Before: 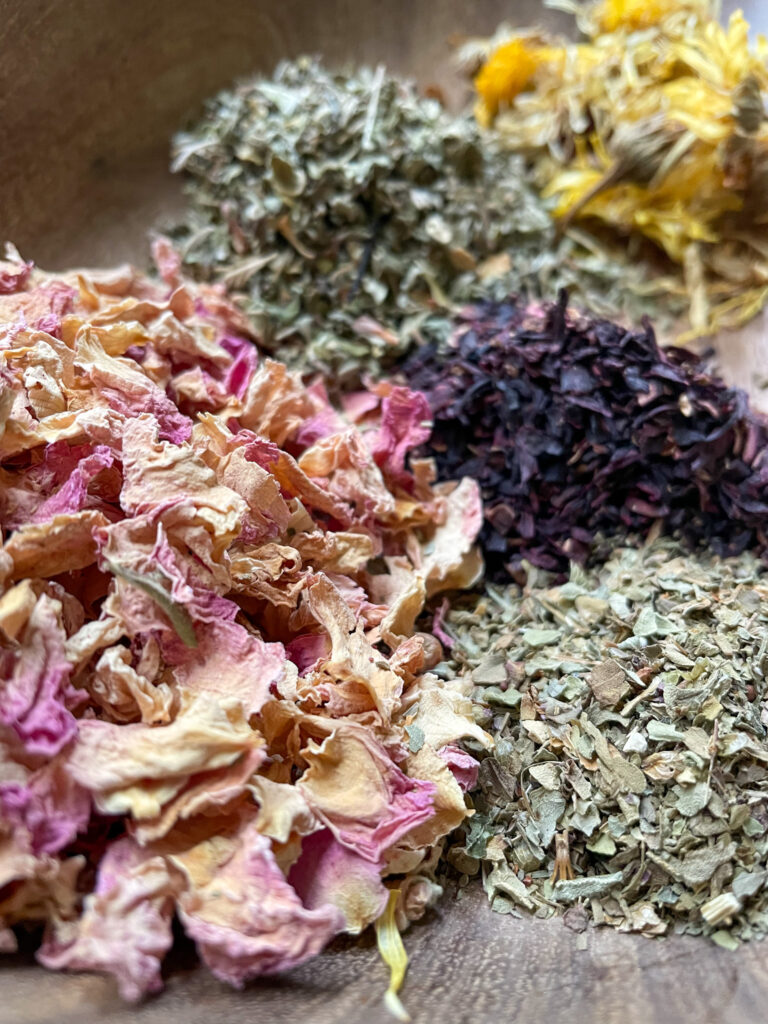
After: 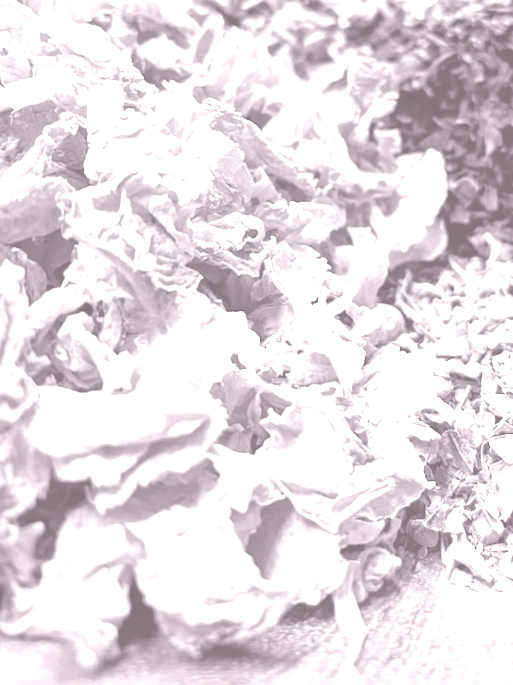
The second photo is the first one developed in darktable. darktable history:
crop and rotate: angle -0.82°, left 3.85%, top 31.828%, right 27.992%
white balance: red 1.042, blue 1.17
color correction: saturation 1.32
tone equalizer: on, module defaults
colorize: hue 25.2°, saturation 83%, source mix 82%, lightness 79%, version 1
